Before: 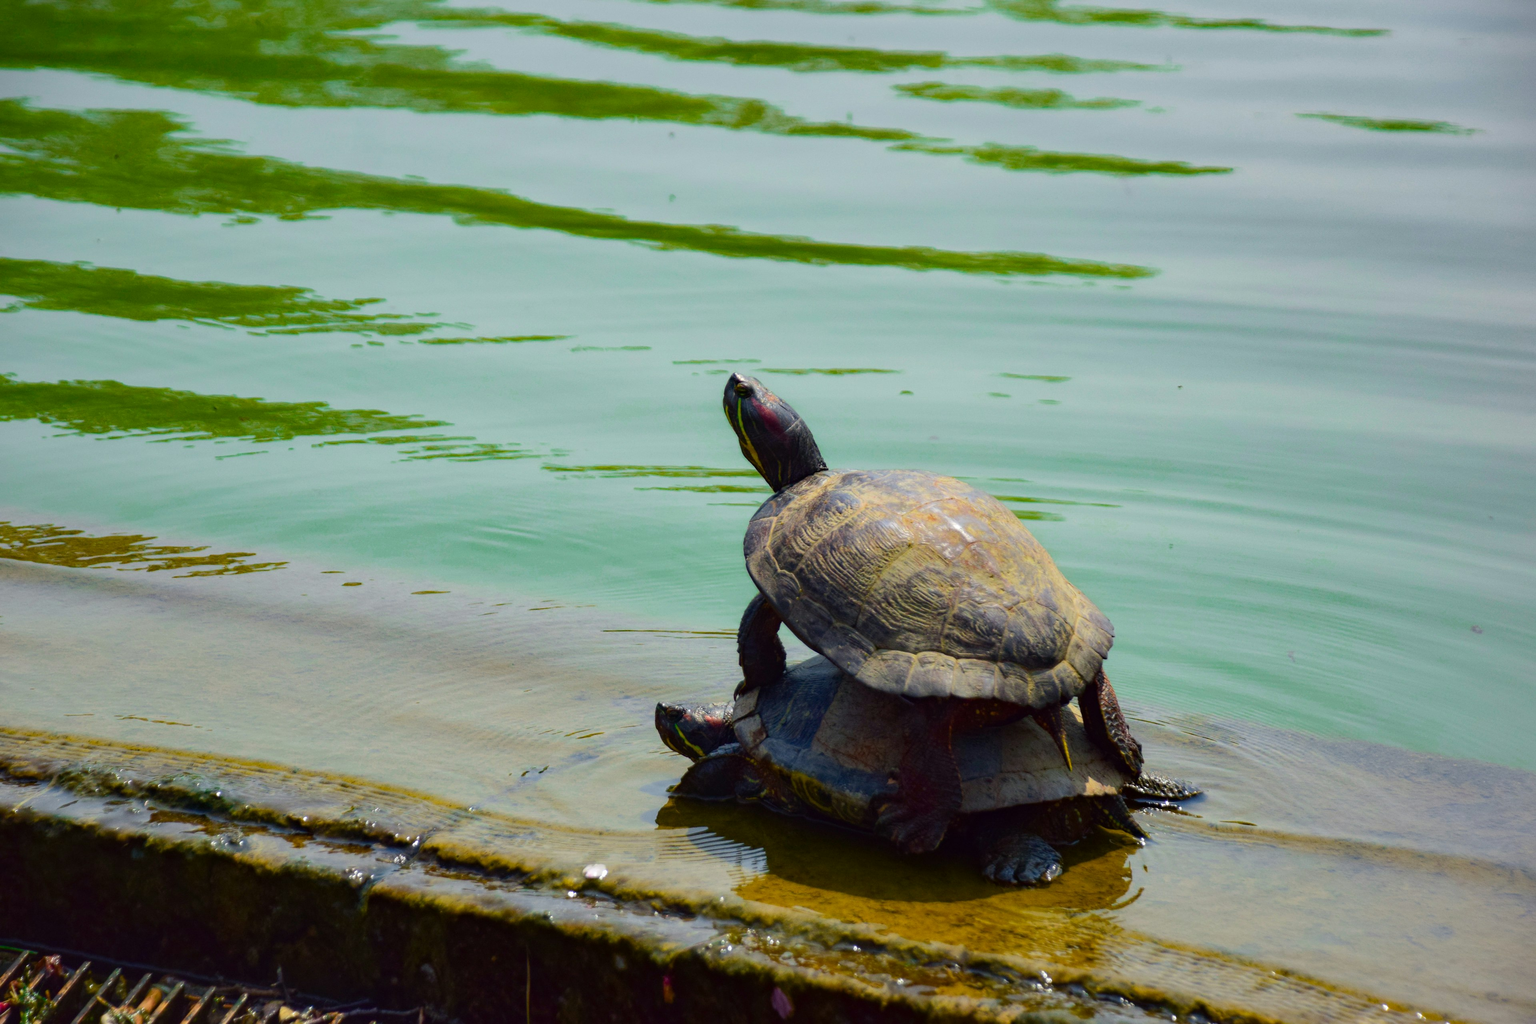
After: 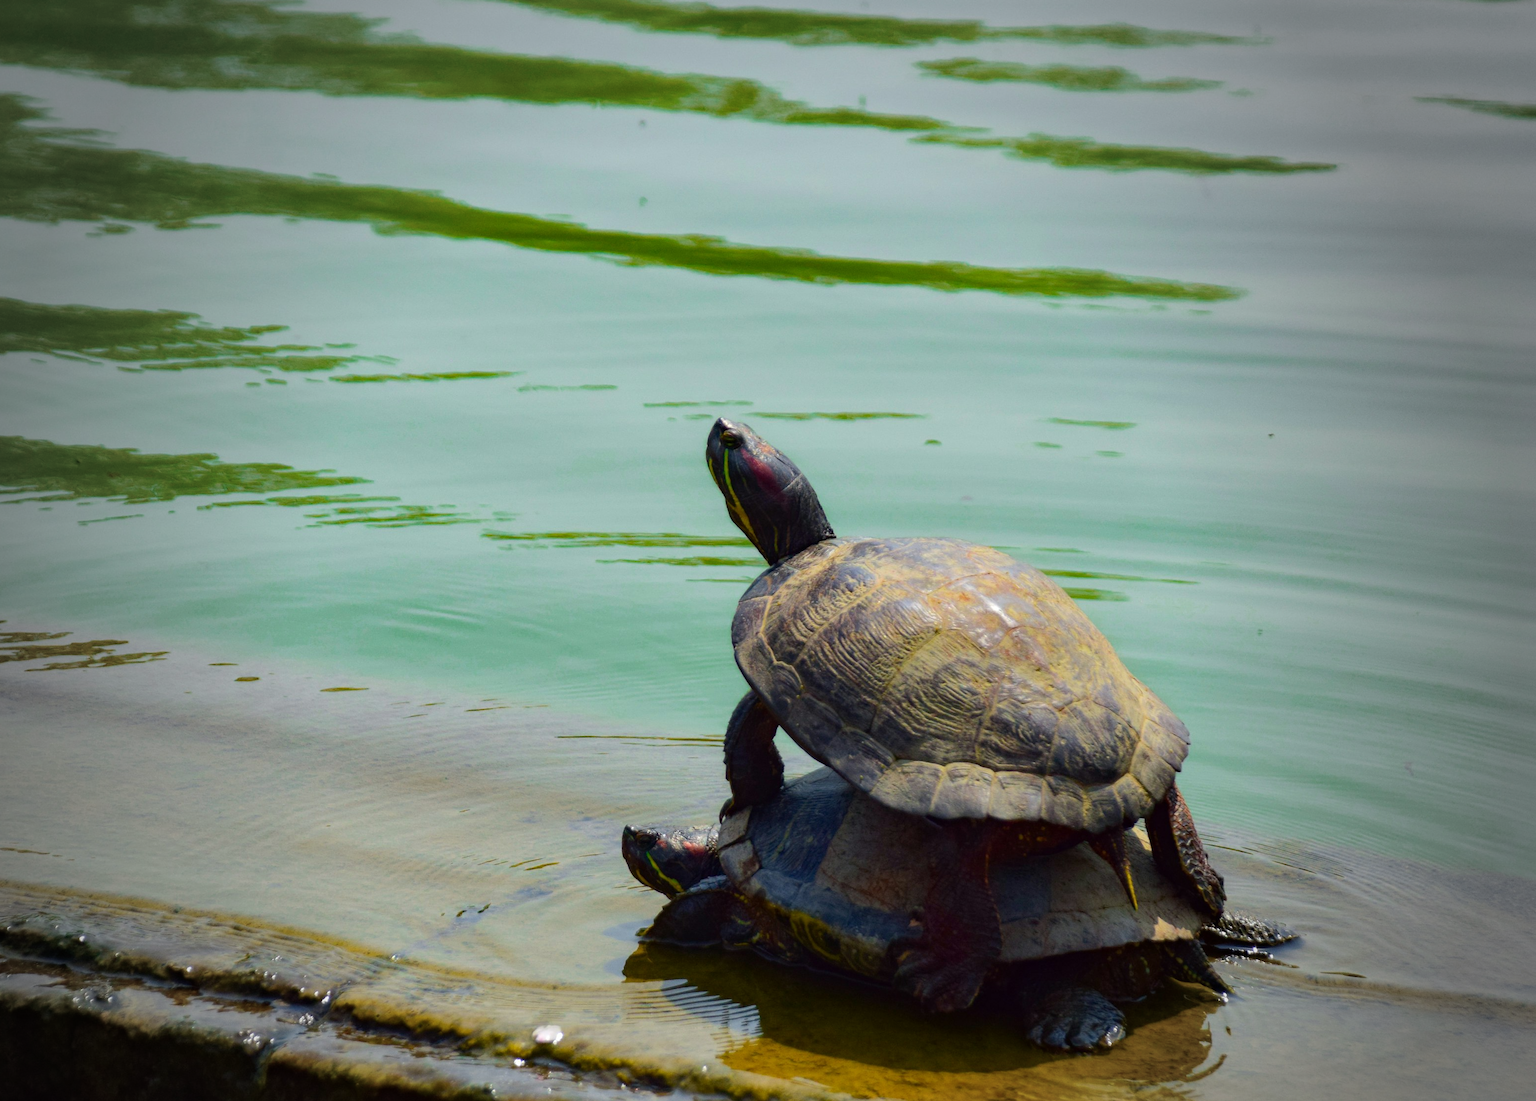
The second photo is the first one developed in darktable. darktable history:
vignetting: fall-off start 64.63%, center (-0.034, 0.148), width/height ratio 0.881
crop: left 9.929%, top 3.475%, right 9.188%, bottom 9.529%
